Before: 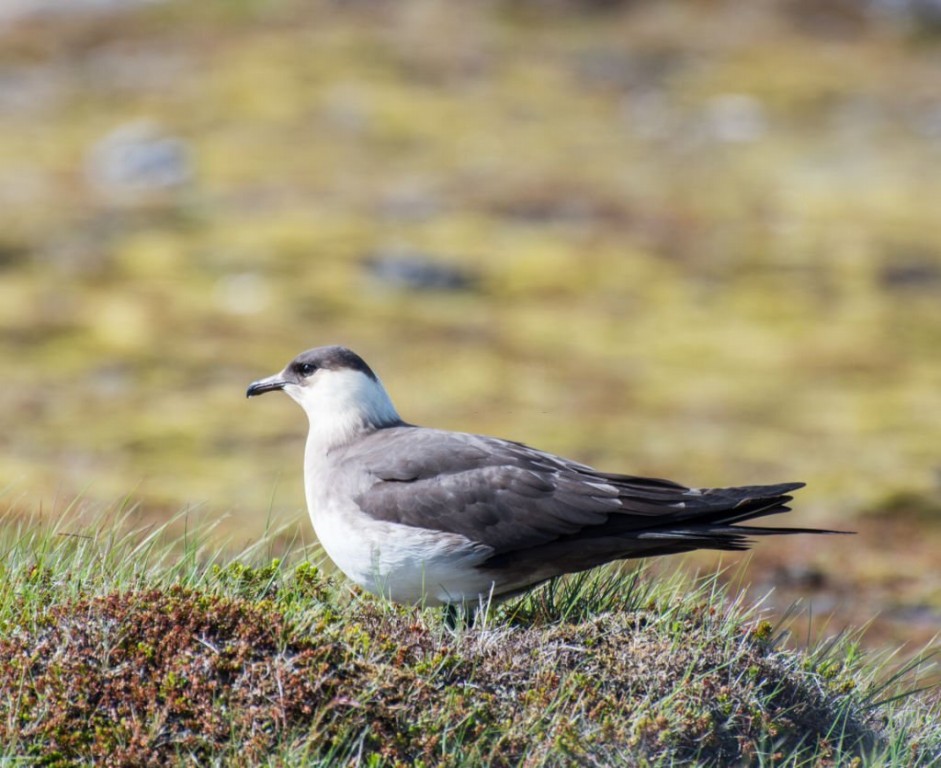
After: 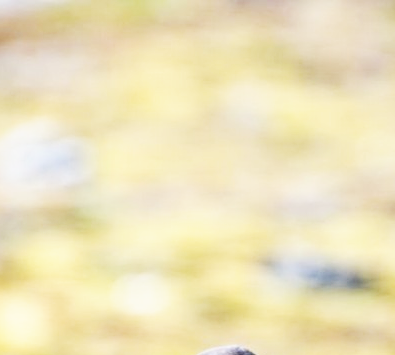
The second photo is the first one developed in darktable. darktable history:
base curve: curves: ch0 [(0, 0) (0.007, 0.004) (0.027, 0.03) (0.046, 0.07) (0.207, 0.54) (0.442, 0.872) (0.673, 0.972) (1, 1)], preserve colors none
crop and rotate: left 10.817%, top 0.062%, right 47.194%, bottom 53.626%
sharpen: radius 2.529, amount 0.323
